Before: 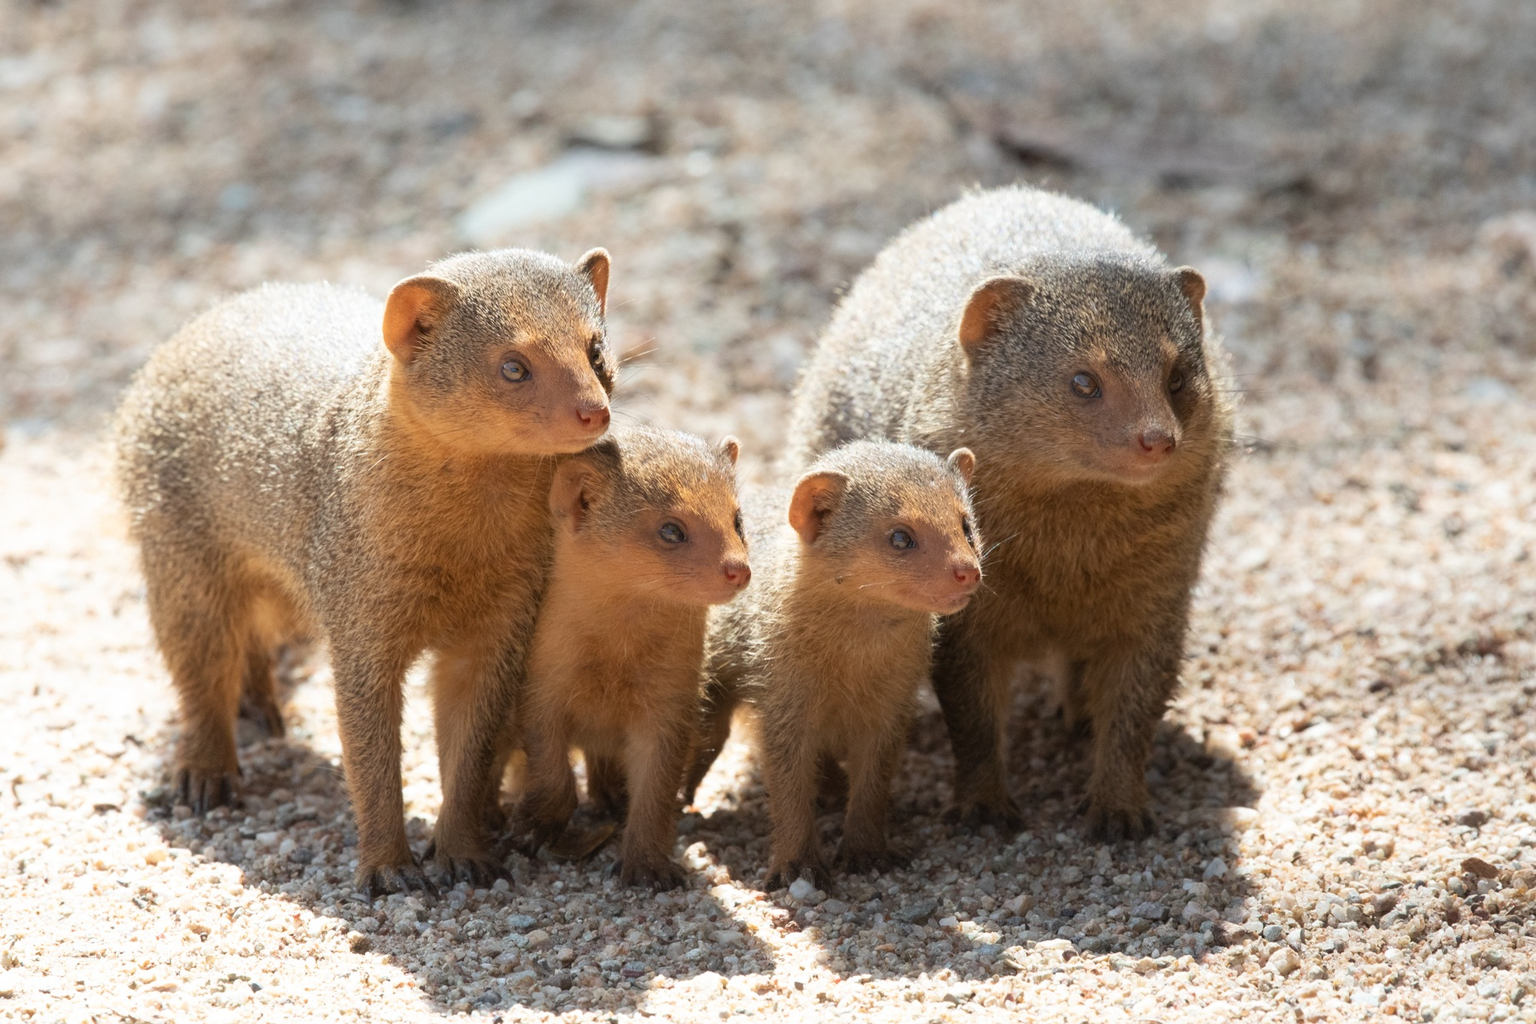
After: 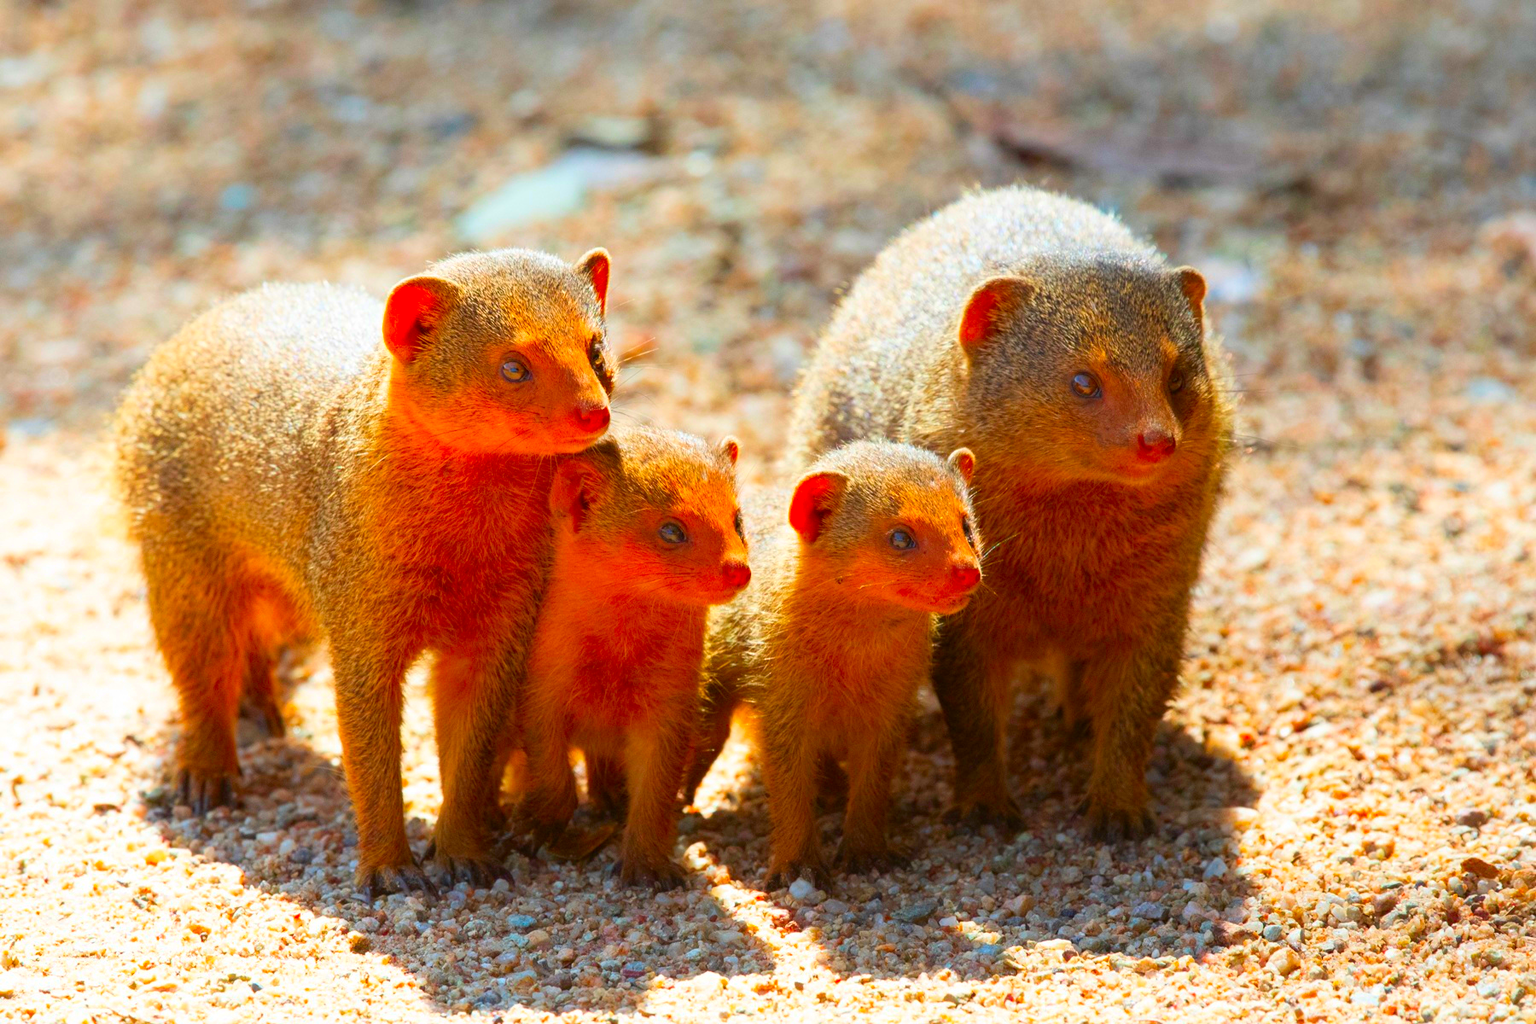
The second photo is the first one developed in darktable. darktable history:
color correction: saturation 3
